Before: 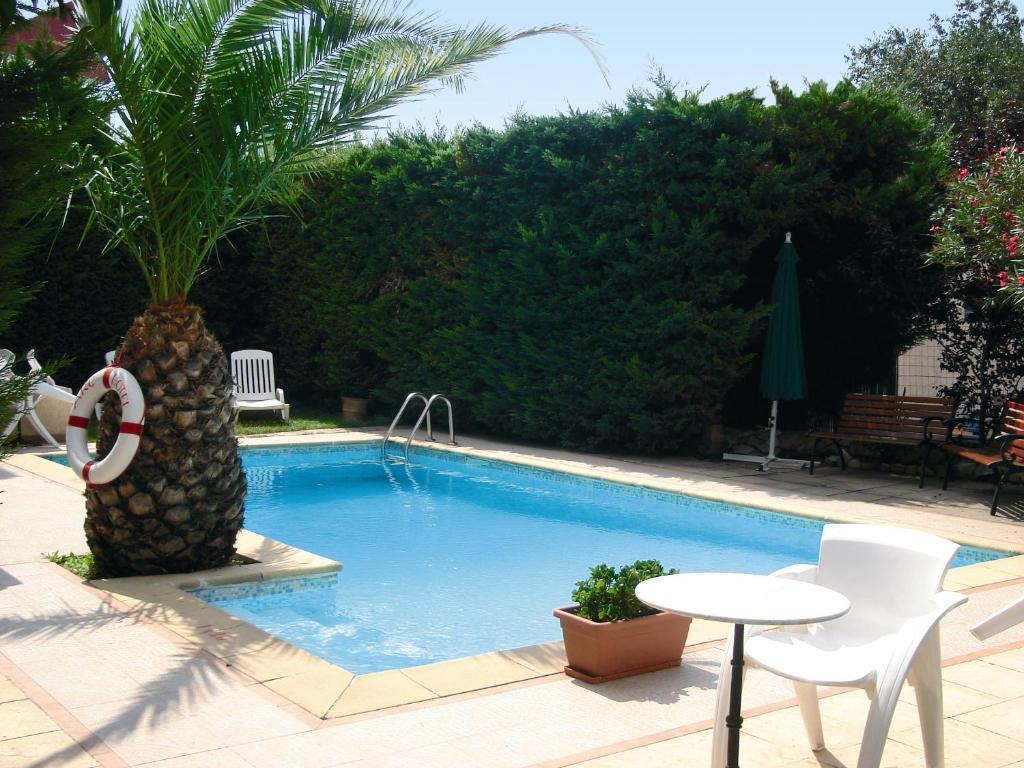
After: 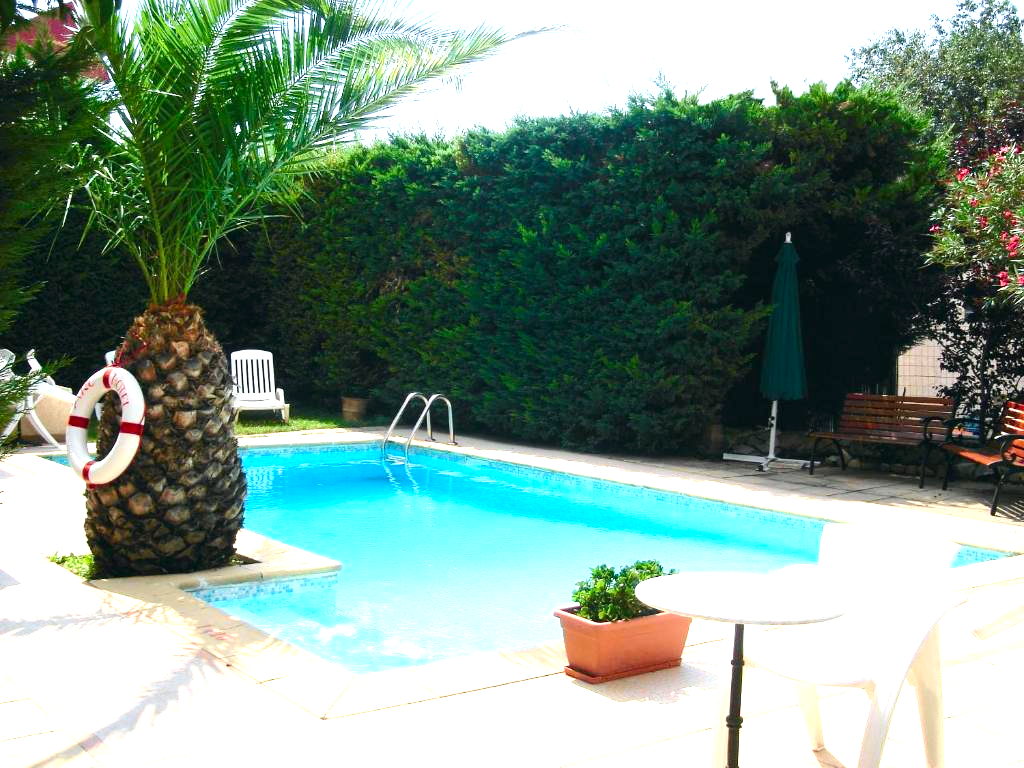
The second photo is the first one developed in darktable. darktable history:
exposure: black level correction 0, exposure 1.2 EV, compensate highlight preservation false
tone curve: curves: ch0 [(0, 0.01) (0.037, 0.032) (0.131, 0.108) (0.275, 0.256) (0.483, 0.512) (0.61, 0.665) (0.696, 0.742) (0.792, 0.819) (0.911, 0.925) (0.997, 0.995)]; ch1 [(0, 0) (0.308, 0.29) (0.425, 0.411) (0.492, 0.488) (0.505, 0.503) (0.527, 0.531) (0.568, 0.594) (0.683, 0.702) (0.746, 0.77) (1, 1)]; ch2 [(0, 0) (0.246, 0.233) (0.36, 0.352) (0.415, 0.415) (0.485, 0.487) (0.502, 0.504) (0.525, 0.523) (0.539, 0.553) (0.587, 0.594) (0.636, 0.652) (0.711, 0.729) (0.845, 0.855) (0.998, 0.977)], color space Lab, independent channels, preserve colors none
color balance rgb: perceptual saturation grading › global saturation 10%
